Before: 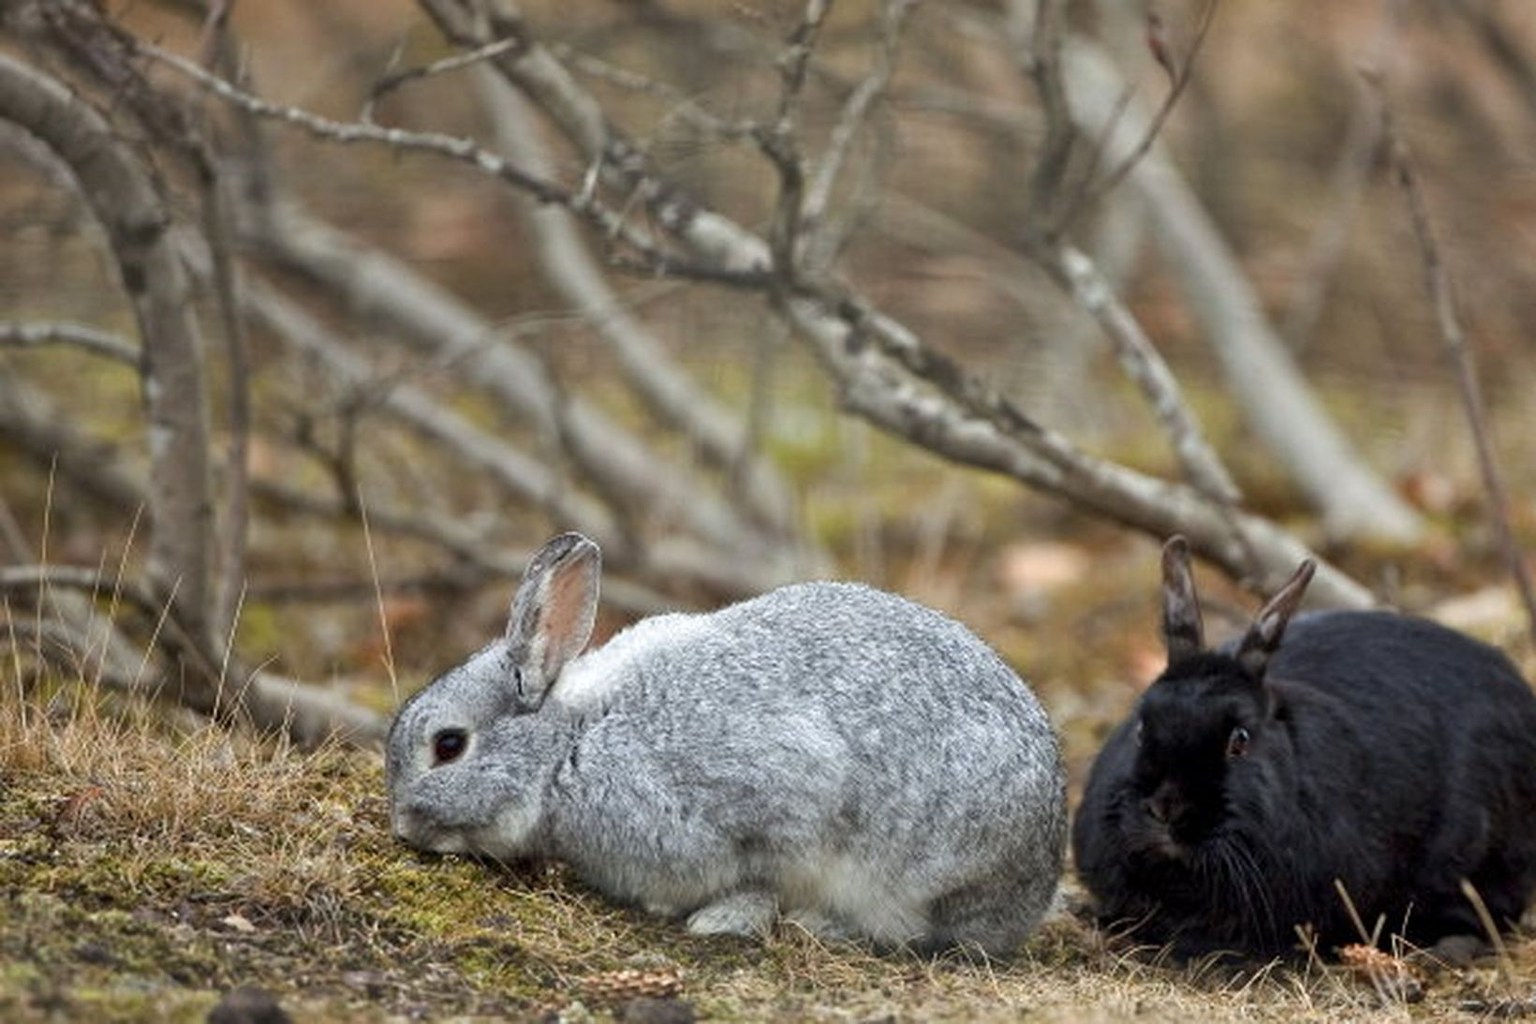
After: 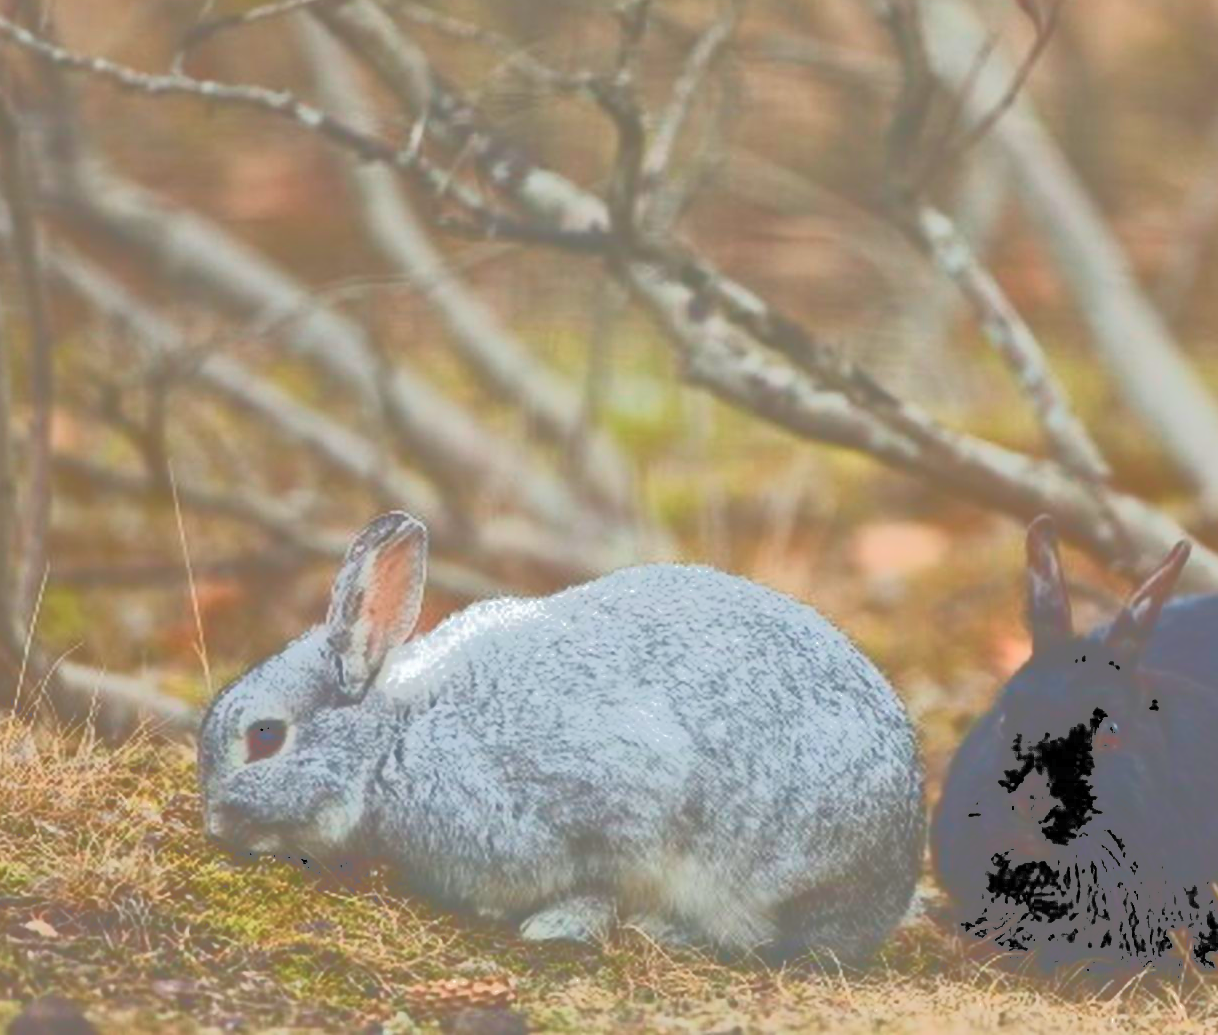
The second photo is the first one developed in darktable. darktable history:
crop and rotate: left 13.148%, top 5.278%, right 12.551%
tone curve: curves: ch0 [(0, 0) (0.003, 0.437) (0.011, 0.438) (0.025, 0.441) (0.044, 0.441) (0.069, 0.441) (0.1, 0.444) (0.136, 0.447) (0.177, 0.452) (0.224, 0.457) (0.277, 0.466) (0.335, 0.485) (0.399, 0.514) (0.468, 0.558) (0.543, 0.616) (0.623, 0.686) (0.709, 0.76) (0.801, 0.803) (0.898, 0.825) (1, 1)], color space Lab, independent channels, preserve colors none
velvia: on, module defaults
shadows and highlights: shadows -68.36, highlights 33.78, soften with gaussian
